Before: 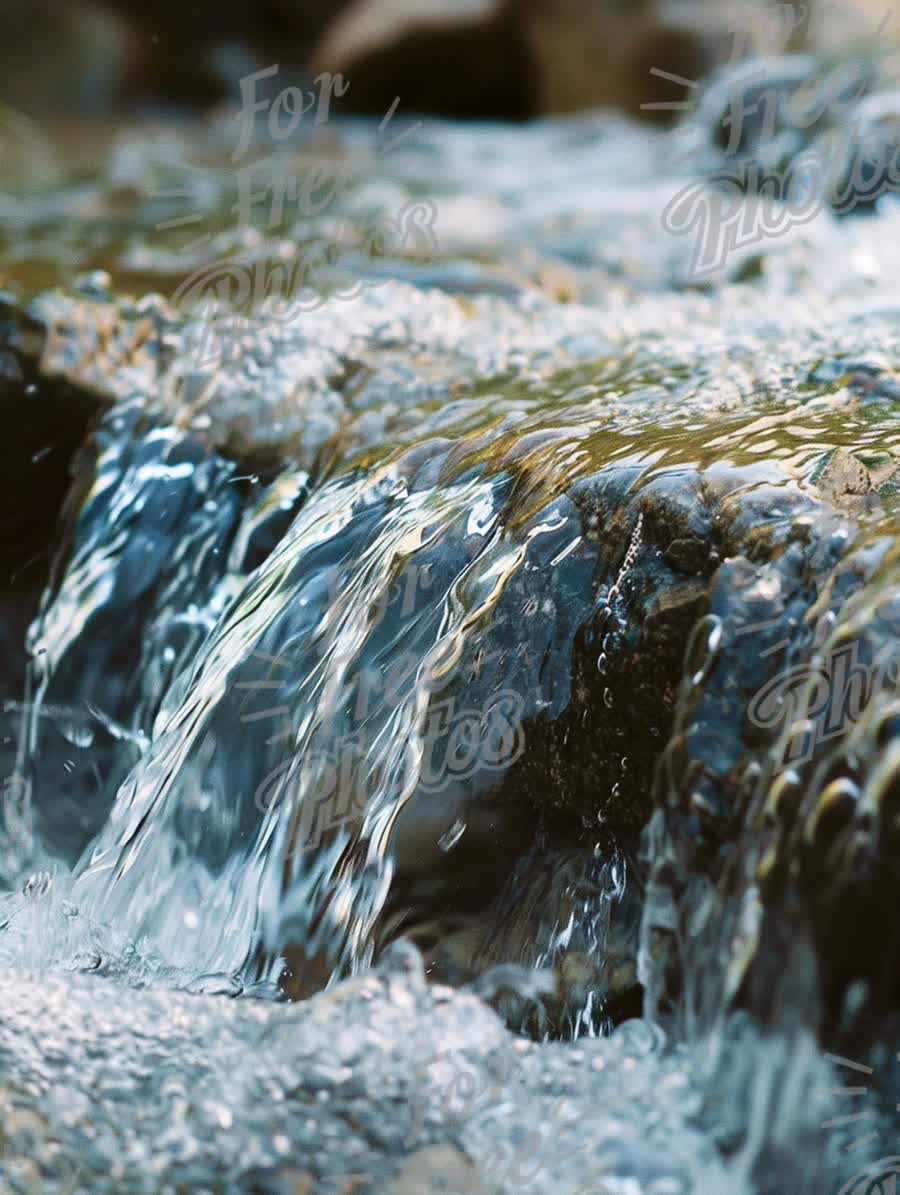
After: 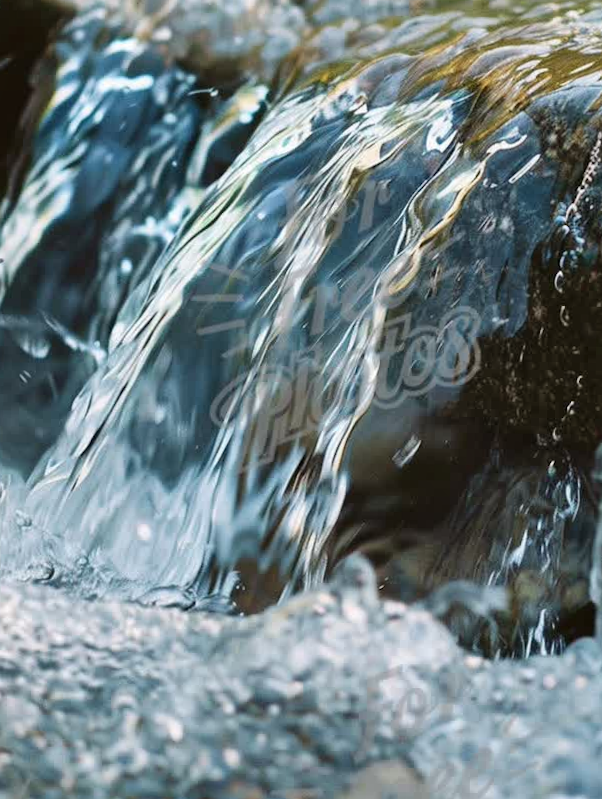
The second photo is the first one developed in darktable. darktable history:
shadows and highlights: shadows color adjustment 97.66%, soften with gaussian
crop and rotate: angle -0.82°, left 3.85%, top 31.828%, right 27.992%
